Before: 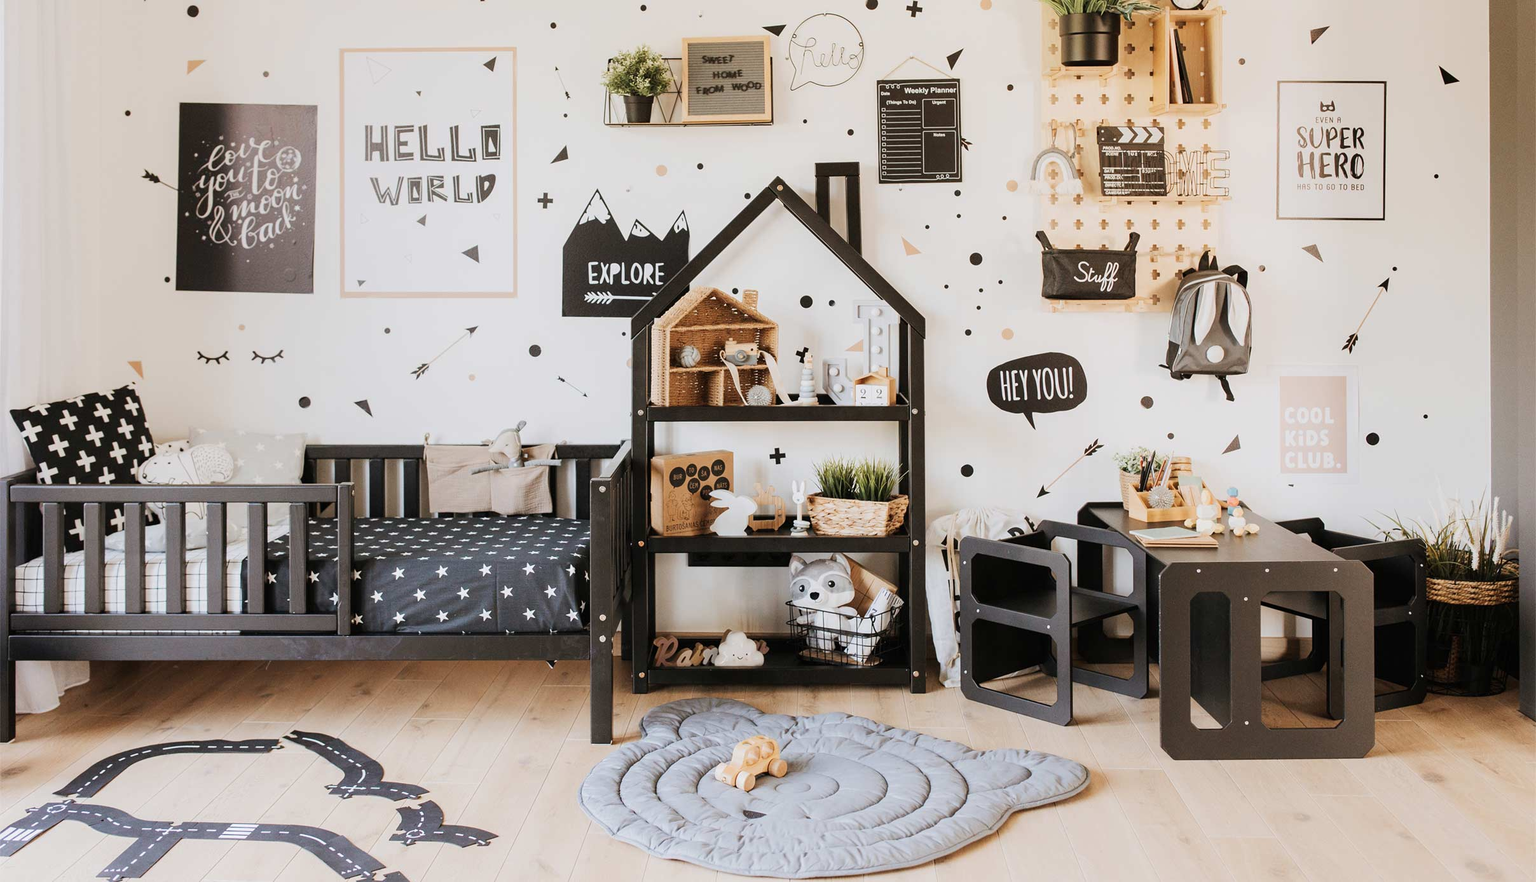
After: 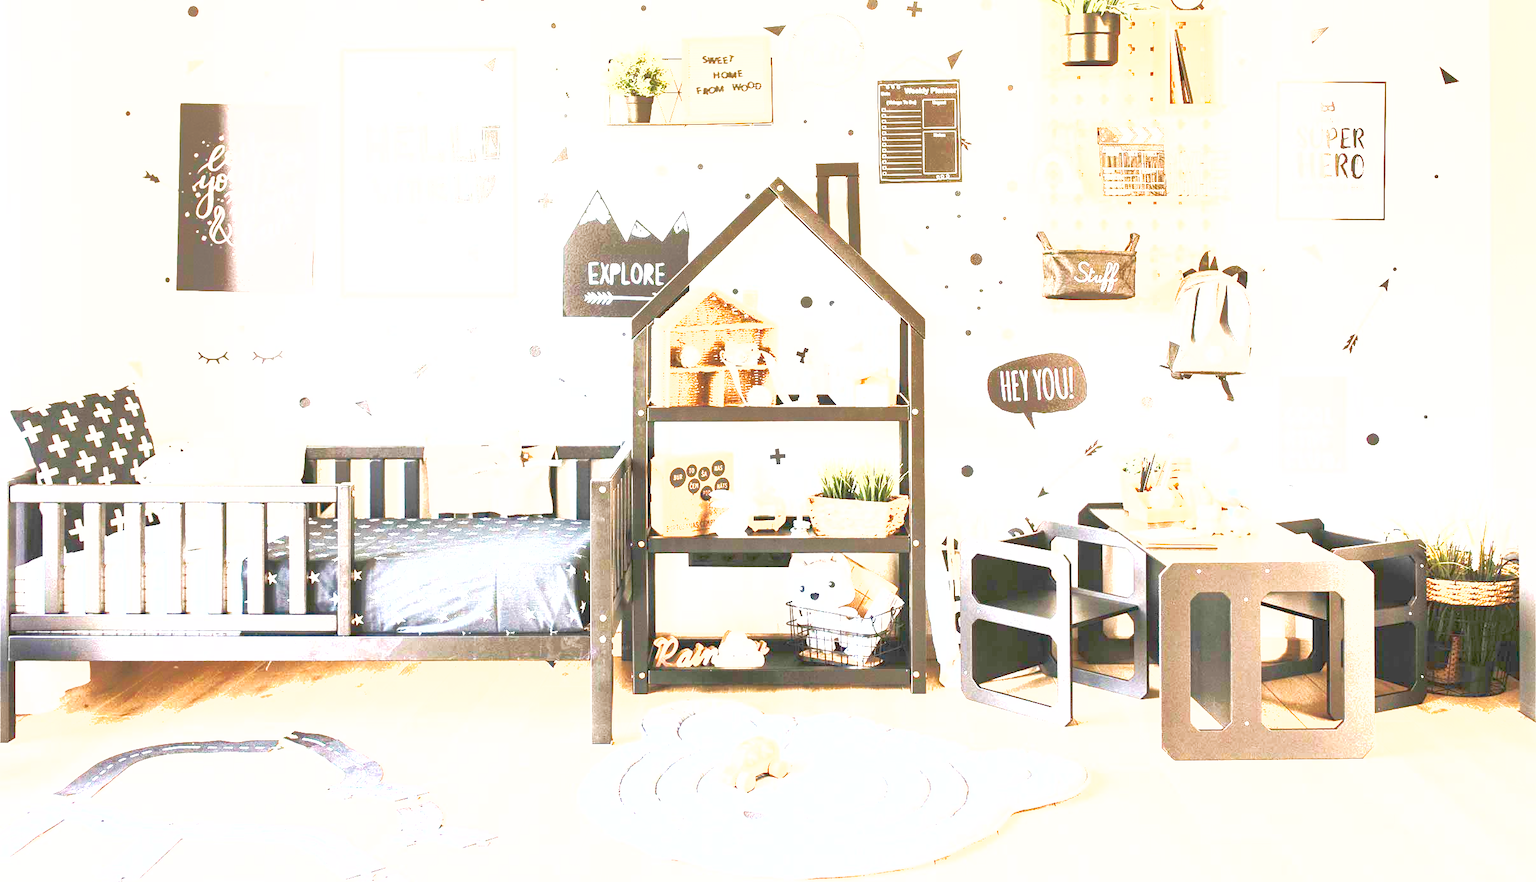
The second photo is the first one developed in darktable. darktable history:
velvia: on, module defaults
exposure: black level correction 0, exposure 4.062 EV, compensate highlight preservation false
shadows and highlights: on, module defaults
tone curve: curves: ch0 [(0, 0.036) (0.053, 0.068) (0.211, 0.217) (0.519, 0.513) (0.847, 0.82) (0.991, 0.914)]; ch1 [(0, 0) (0.276, 0.206) (0.412, 0.353) (0.482, 0.475) (0.495, 0.5) (0.509, 0.502) (0.563, 0.57) (0.667, 0.672) (0.788, 0.809) (1, 1)]; ch2 [(0, 0) (0.438, 0.456) (0.473, 0.47) (0.503, 0.503) (0.523, 0.528) (0.562, 0.571) (0.612, 0.61) (0.679, 0.72) (1, 1)], preserve colors none
